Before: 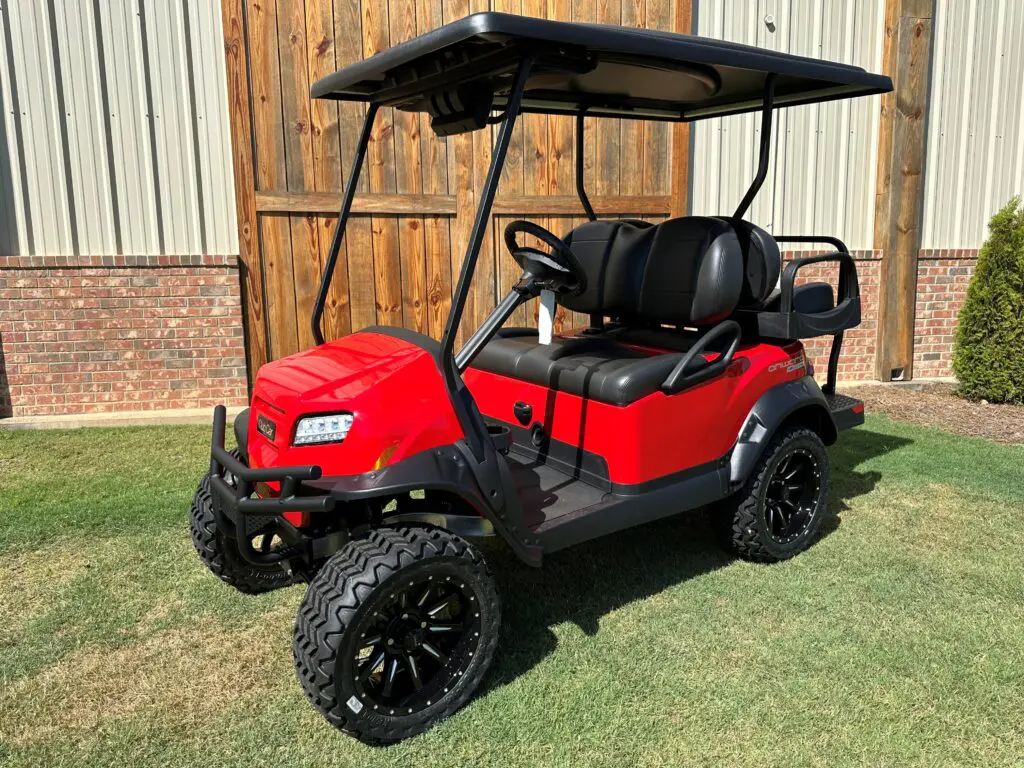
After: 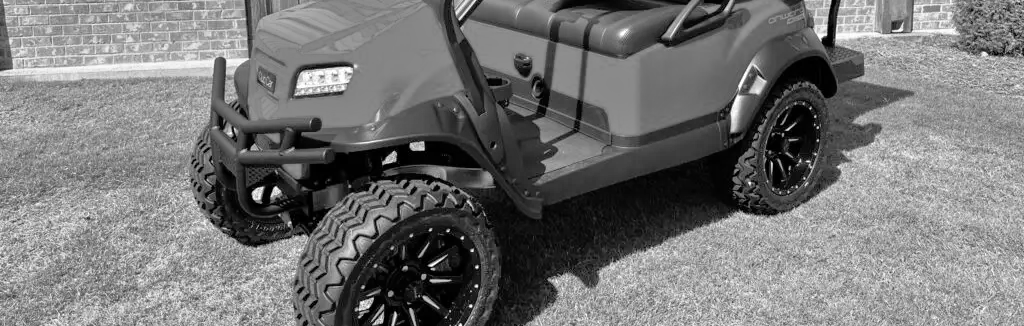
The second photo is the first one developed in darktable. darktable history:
crop: top 45.378%, bottom 12.115%
tone equalizer: -7 EV 0.161 EV, -6 EV 0.631 EV, -5 EV 1.17 EV, -4 EV 1.3 EV, -3 EV 1.16 EV, -2 EV 0.6 EV, -1 EV 0.154 EV
color zones: curves: ch1 [(0, -0.394) (0.143, -0.394) (0.286, -0.394) (0.429, -0.392) (0.571, -0.391) (0.714, -0.391) (0.857, -0.391) (1, -0.394)]
